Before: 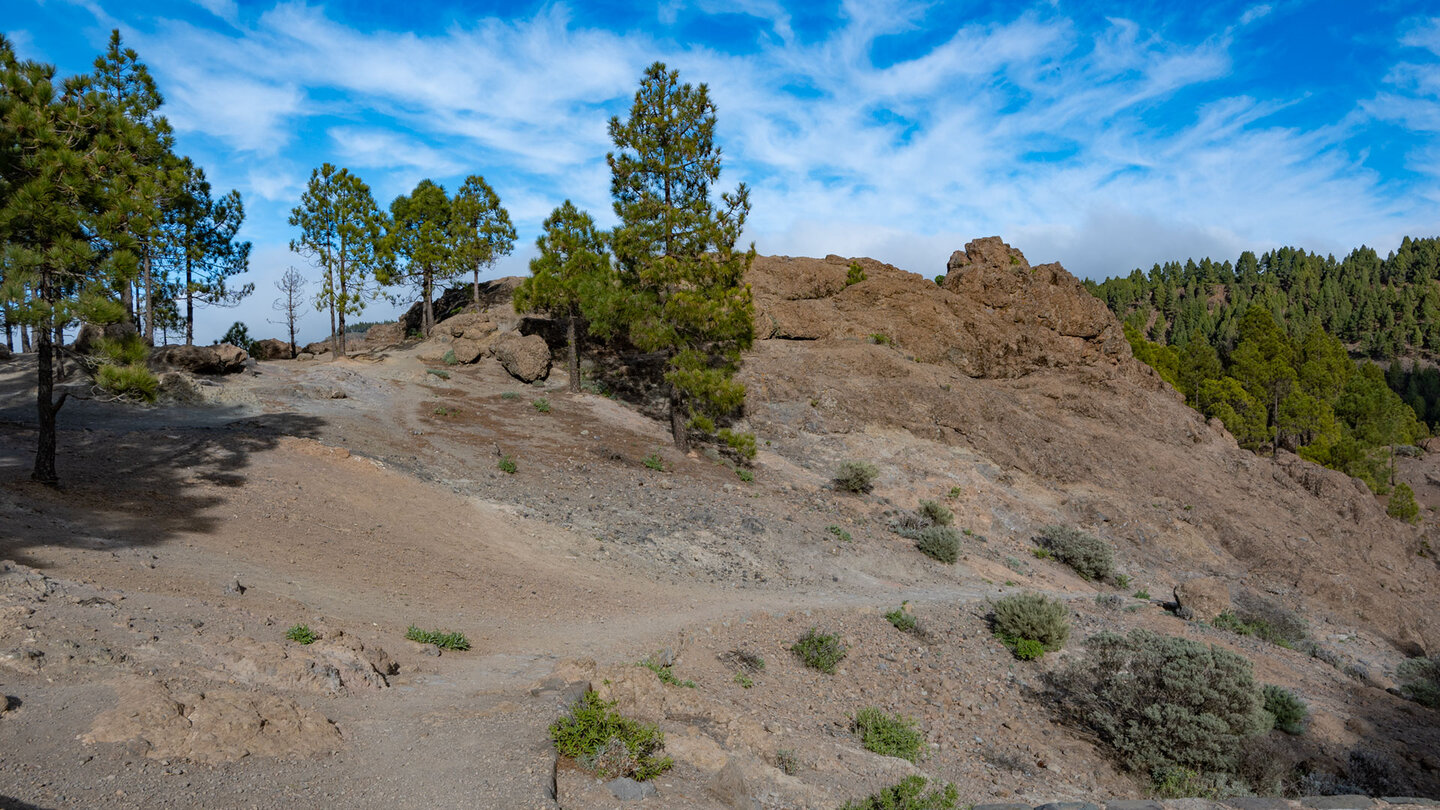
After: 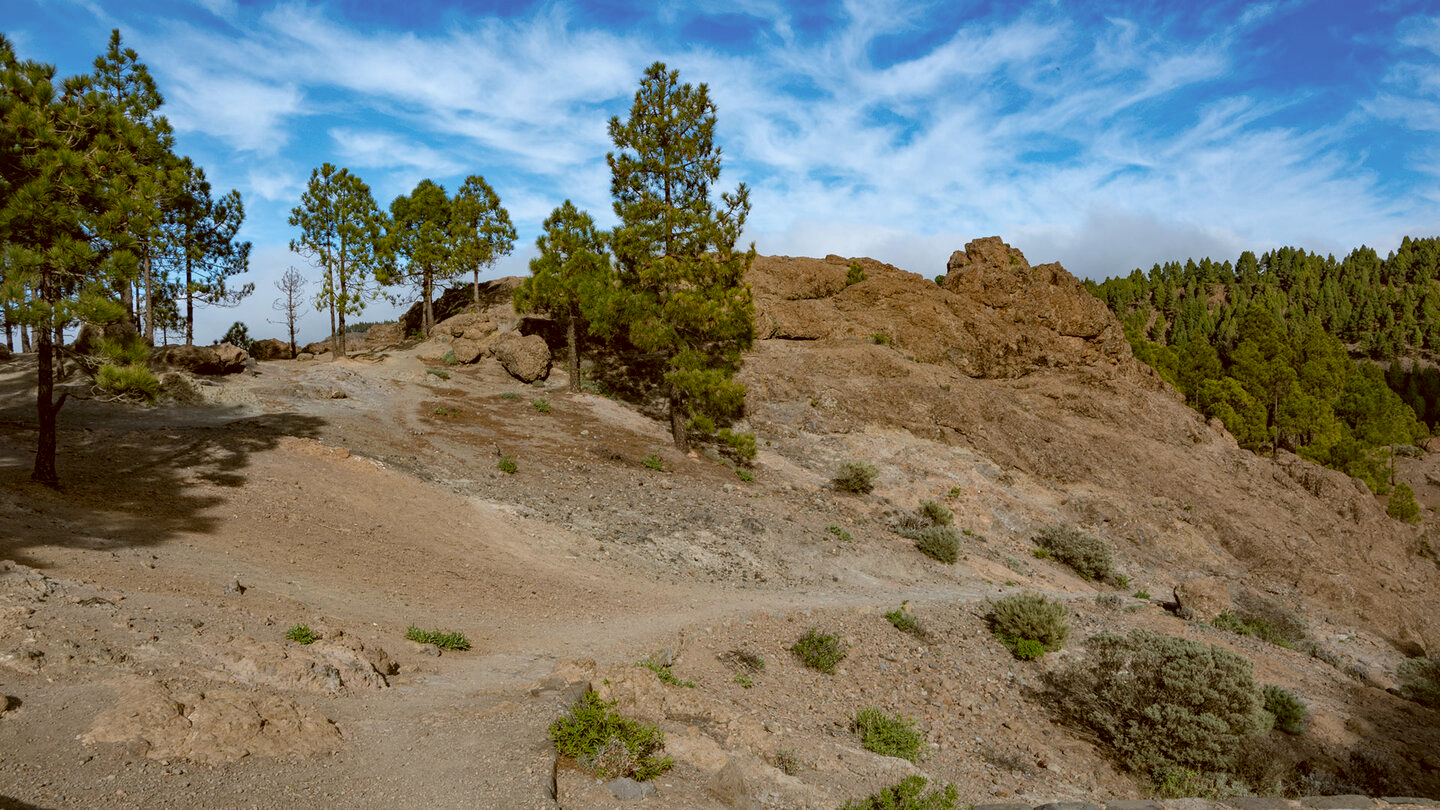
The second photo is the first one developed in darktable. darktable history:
exposure: exposure -0.004 EV, compensate exposure bias true, compensate highlight preservation false
local contrast: mode bilateral grid, contrast 20, coarseness 50, detail 119%, midtone range 0.2
color correction: highlights a* -0.557, highlights b* 0.18, shadows a* 4.79, shadows b* 20.47
